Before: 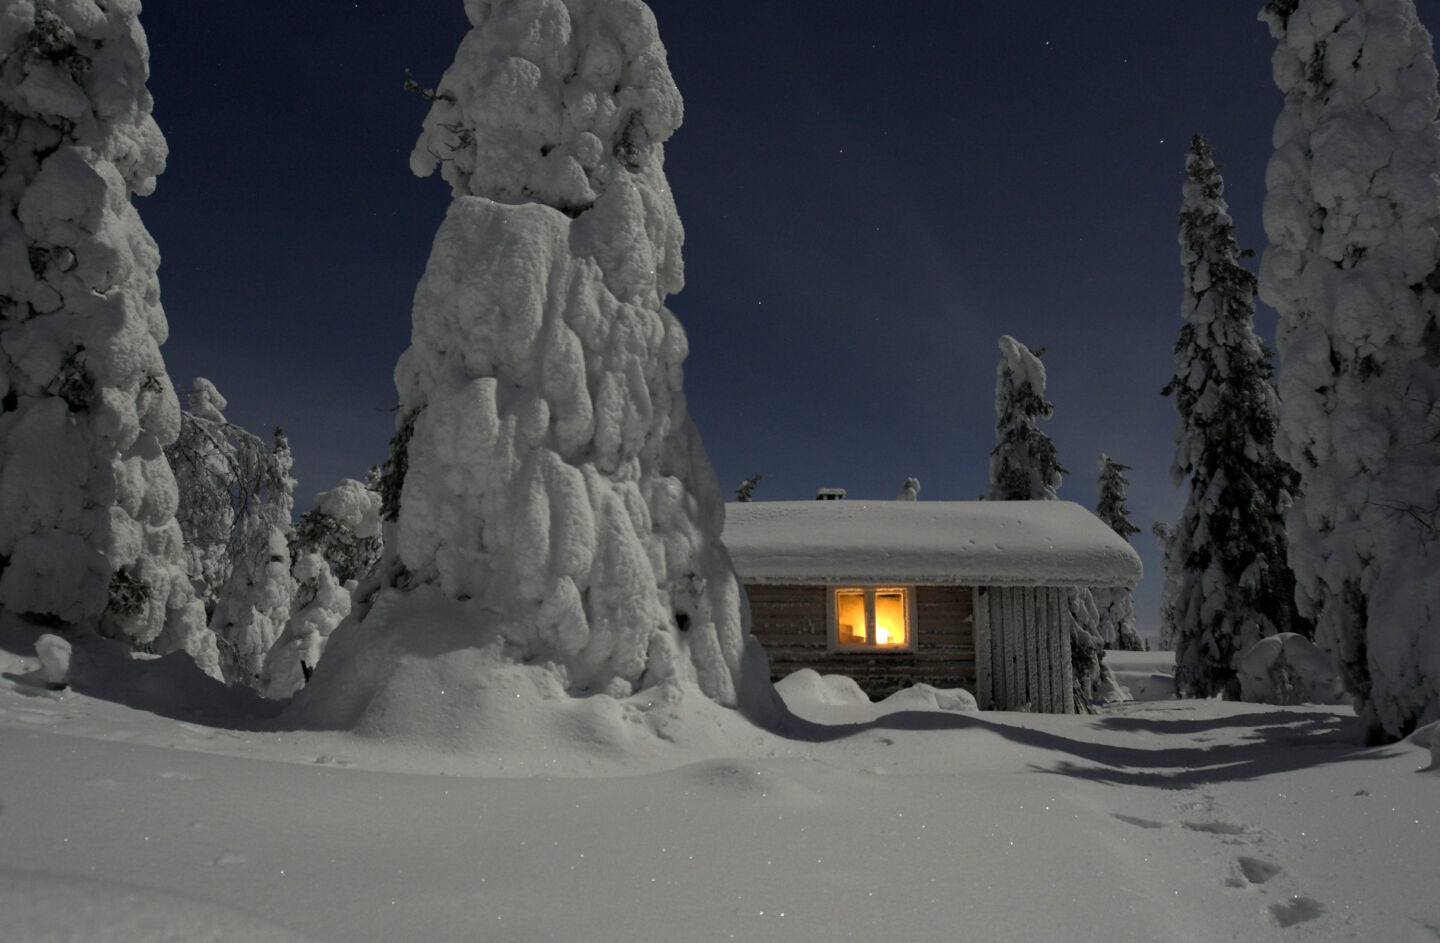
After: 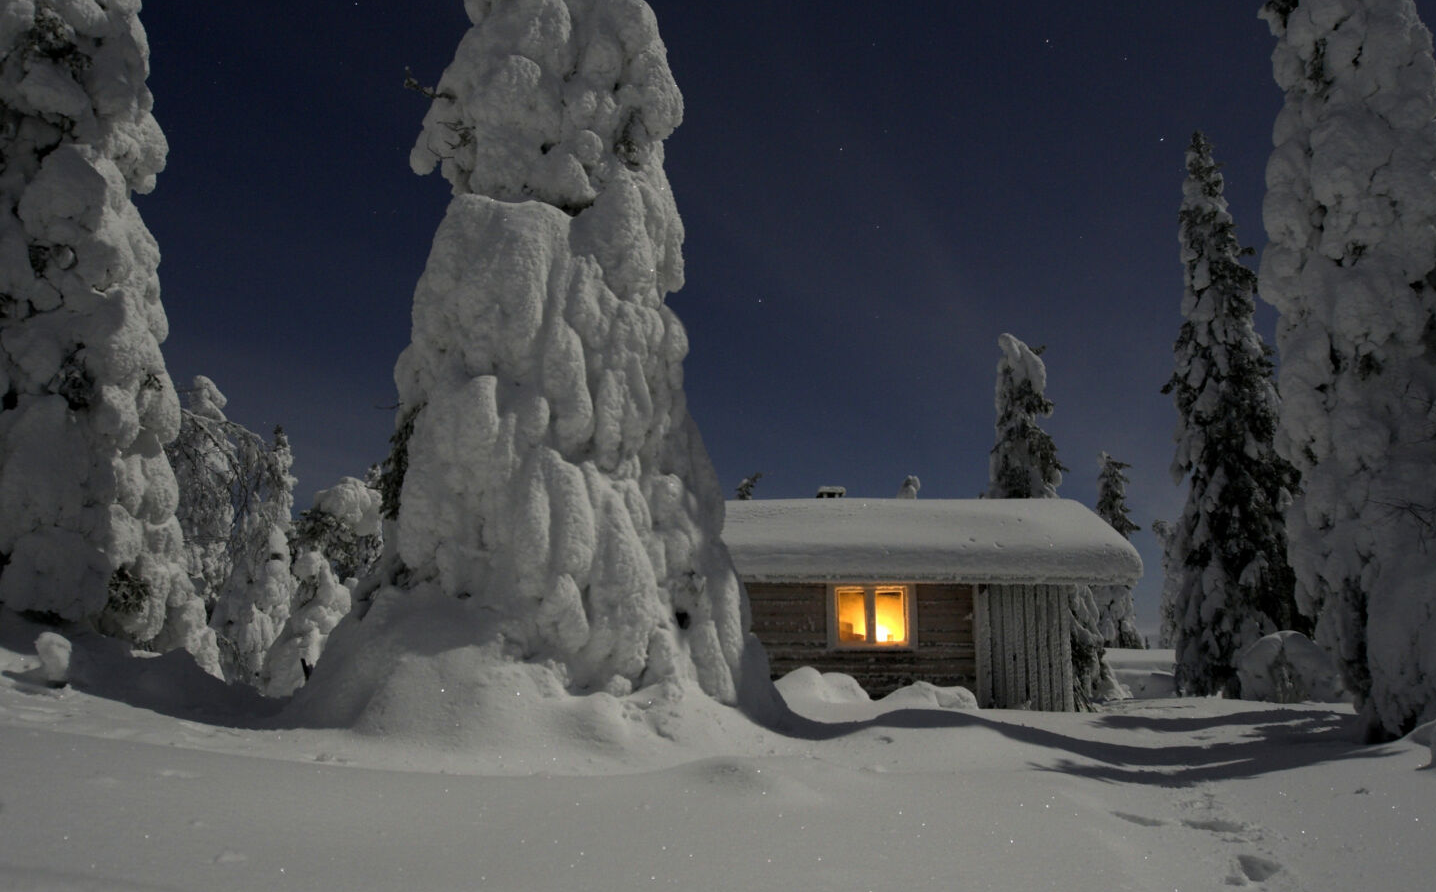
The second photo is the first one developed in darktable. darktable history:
crop: top 0.254%, right 0.261%, bottom 5.099%
